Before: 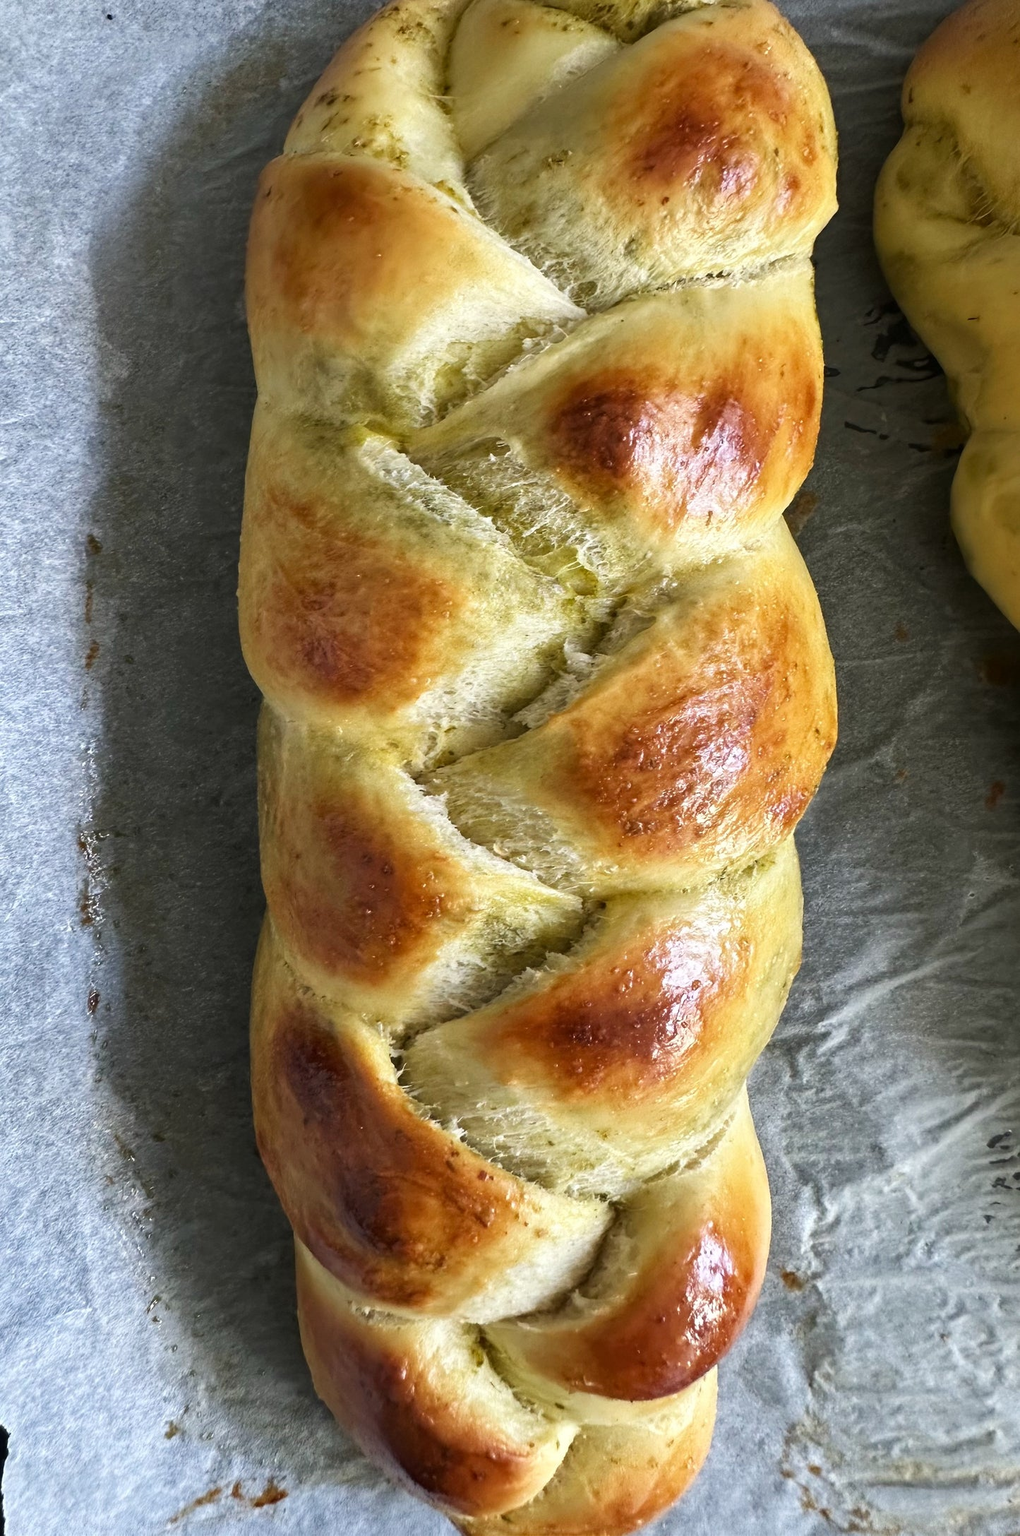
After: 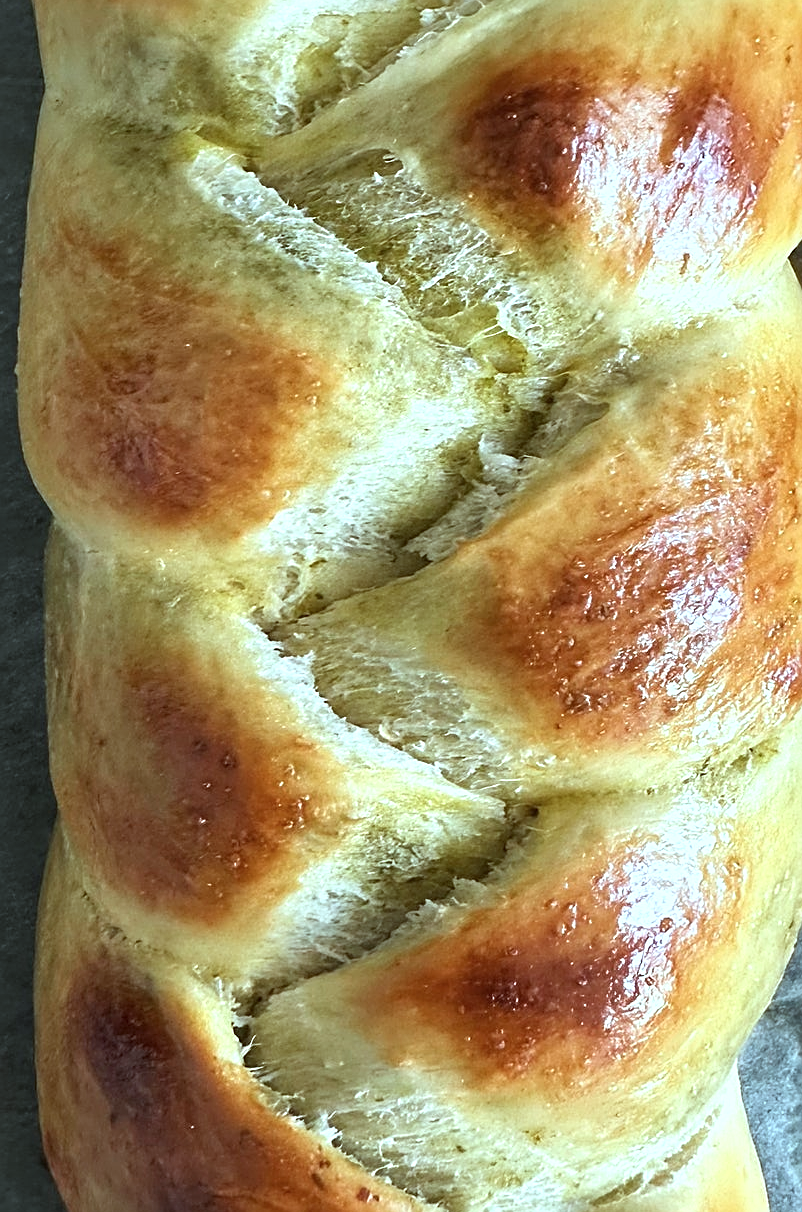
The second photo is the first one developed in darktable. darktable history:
exposure: exposure 0.288 EV, compensate exposure bias true, compensate highlight preservation false
sharpen: amount 0.591
crop and rotate: left 22.178%, top 21.632%, right 22.309%, bottom 22.609%
color correction: highlights a* -12.1, highlights b* -15.57
